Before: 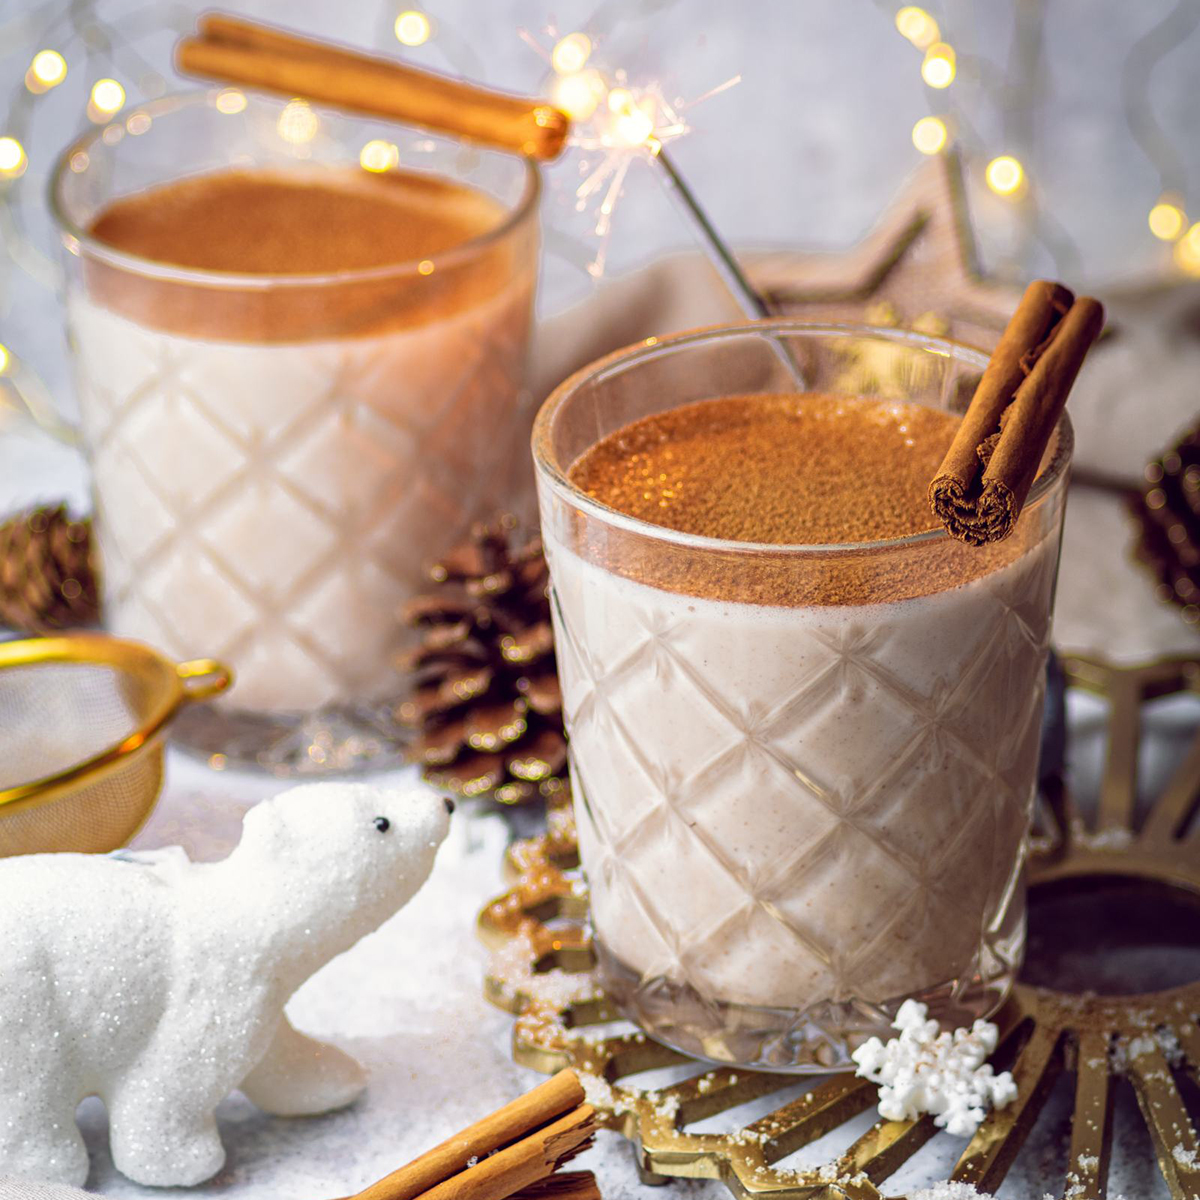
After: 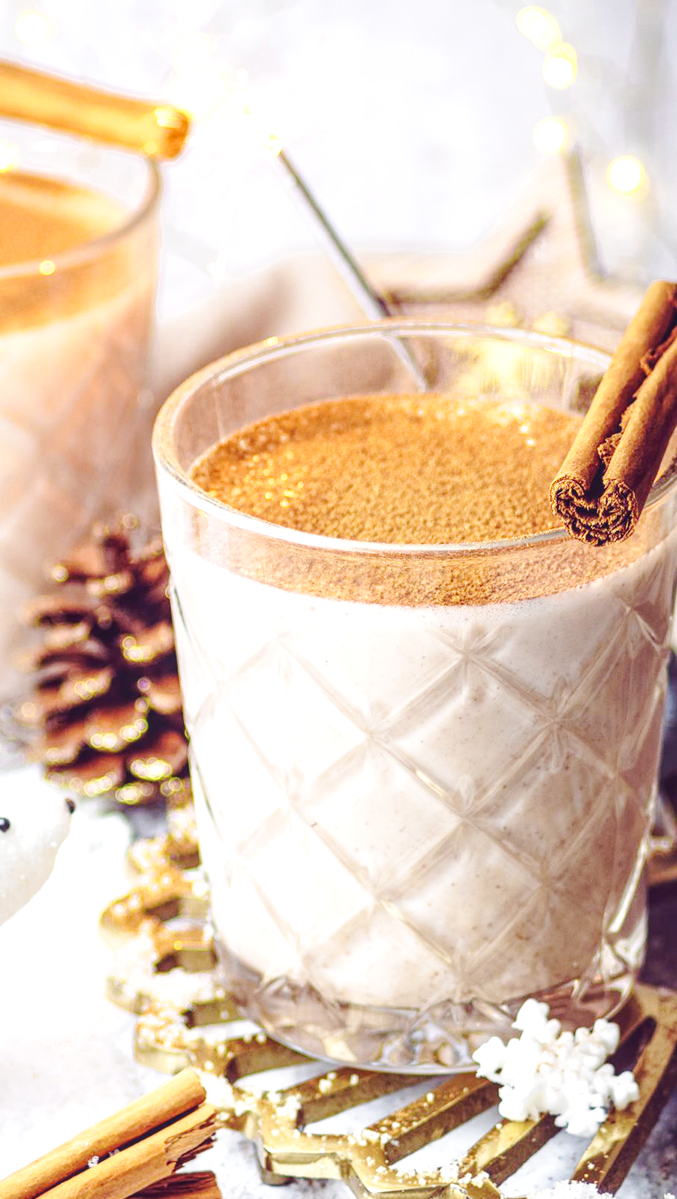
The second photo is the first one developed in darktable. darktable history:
exposure: exposure 0.506 EV, compensate highlight preservation false
base curve: curves: ch0 [(0, 0.007) (0.028, 0.063) (0.121, 0.311) (0.46, 0.743) (0.859, 0.957) (1, 1)], preserve colors none
local contrast: on, module defaults
crop: left 31.585%, top 0.001%, right 11.927%
